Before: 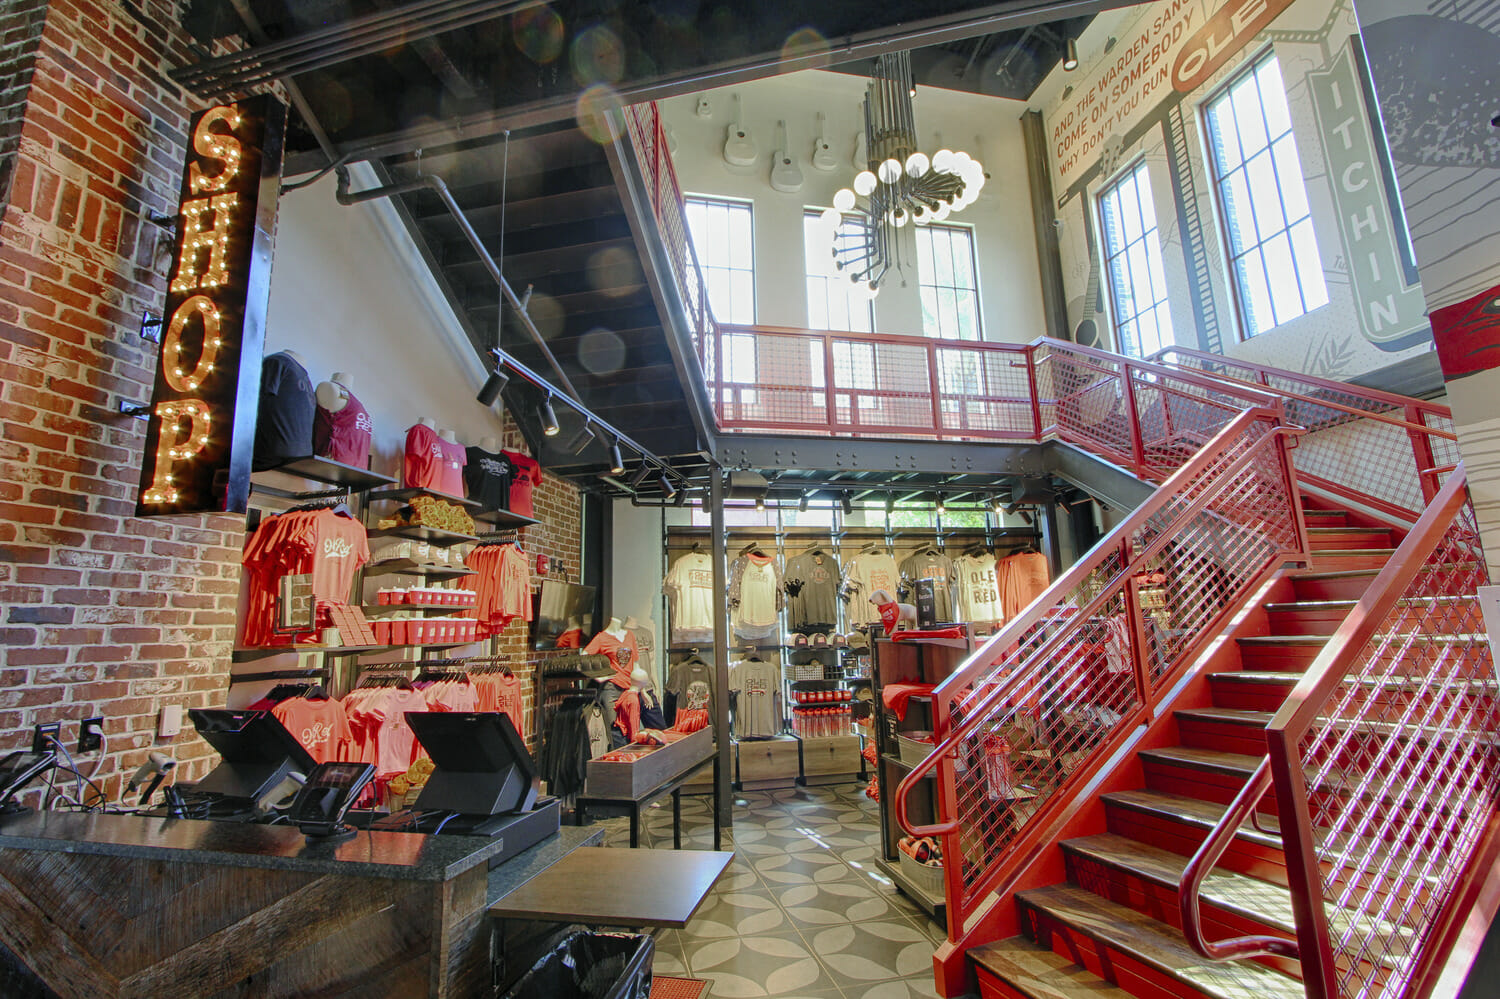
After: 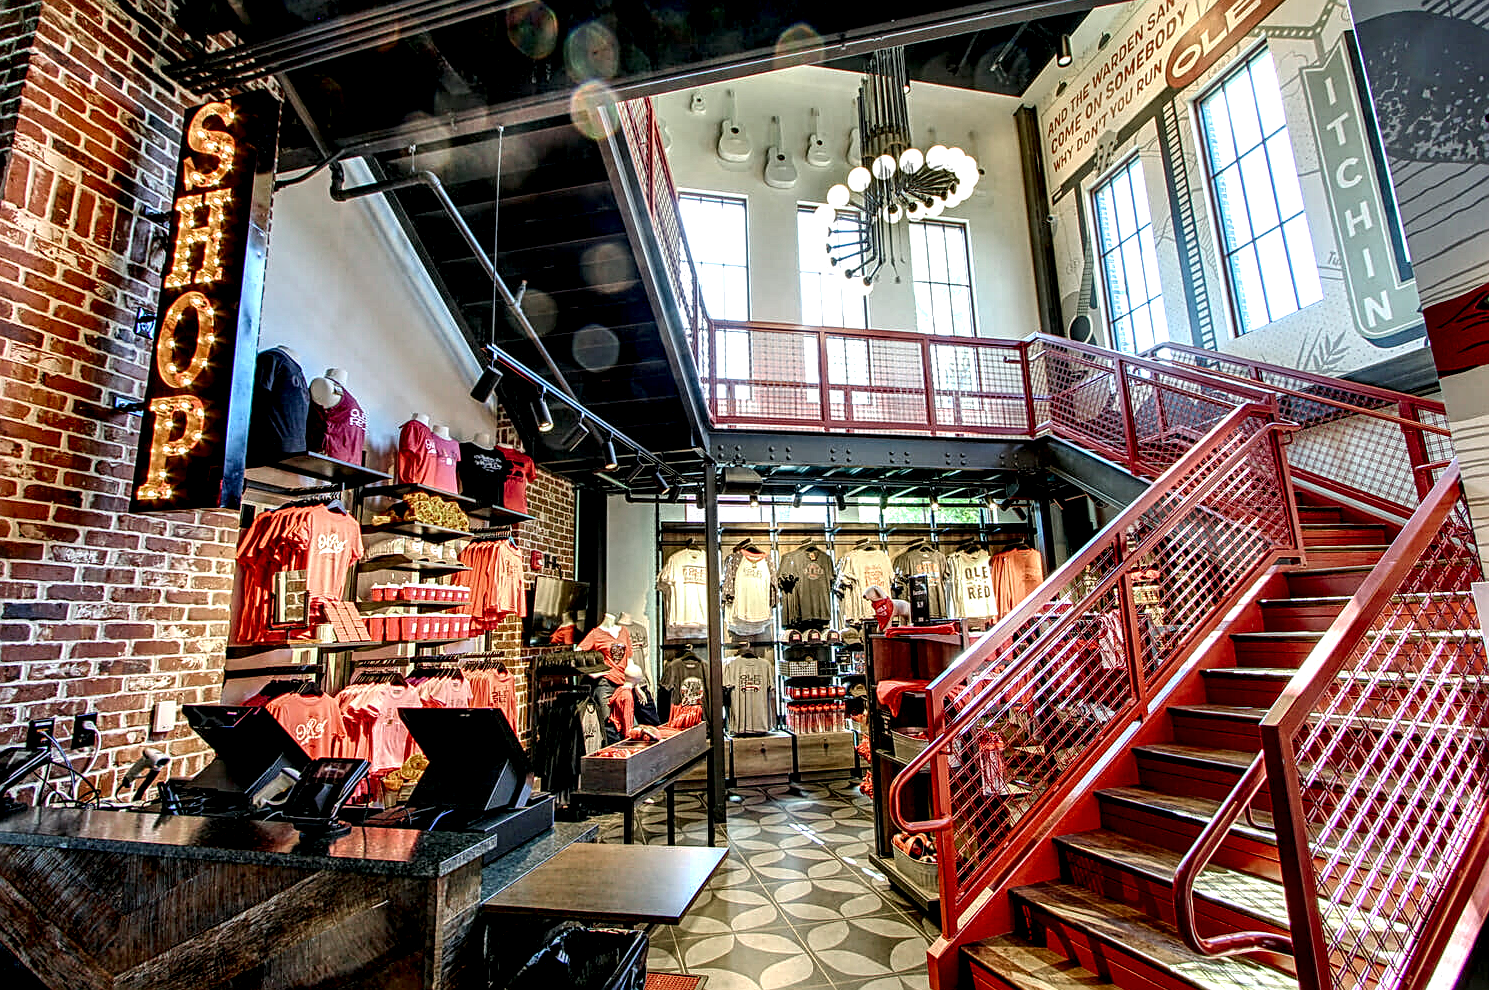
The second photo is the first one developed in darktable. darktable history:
local contrast: shadows 185%, detail 225%
sharpen: on, module defaults
crop: left 0.434%, top 0.485%, right 0.244%, bottom 0.386%
